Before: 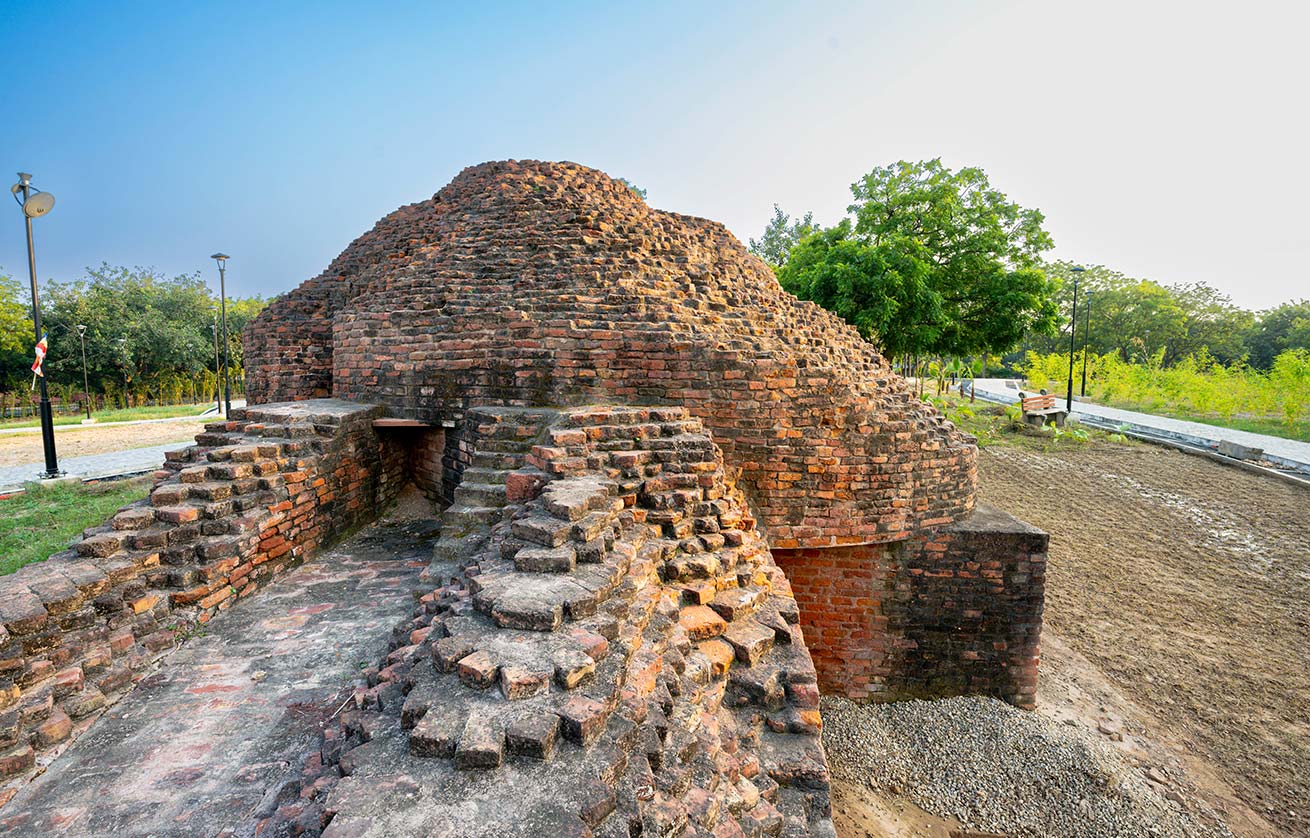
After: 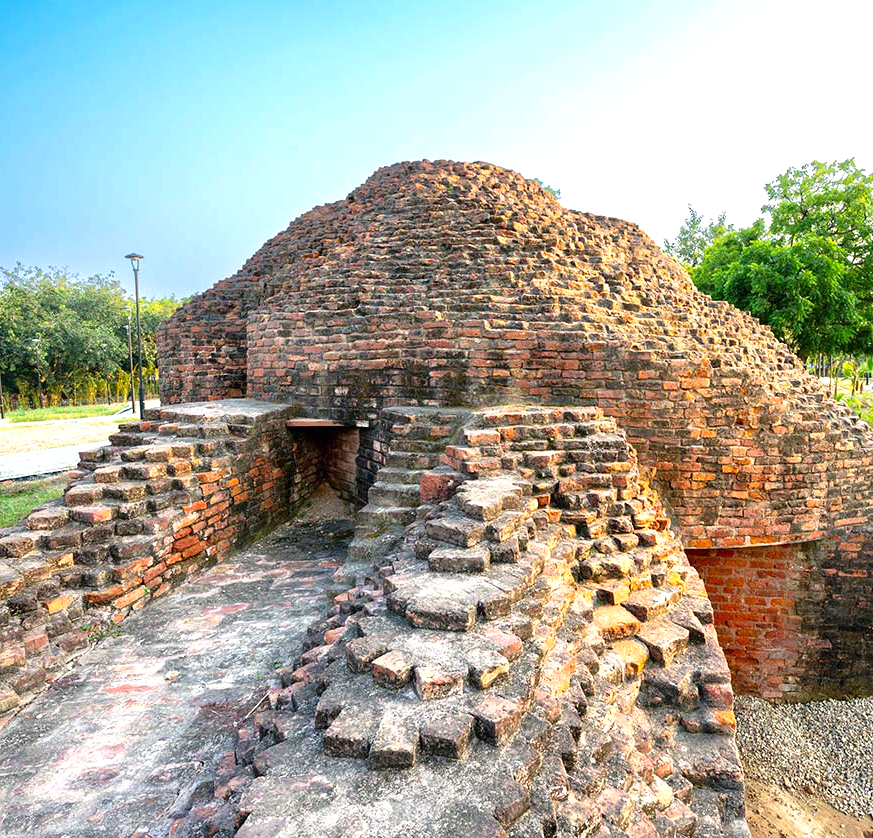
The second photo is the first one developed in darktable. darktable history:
vibrance: on, module defaults
exposure: black level correction 0, exposure 0.68 EV, compensate exposure bias true, compensate highlight preservation false
crop and rotate: left 6.617%, right 26.717%
base curve: curves: ch0 [(0, 0) (0.297, 0.298) (1, 1)], preserve colors none
